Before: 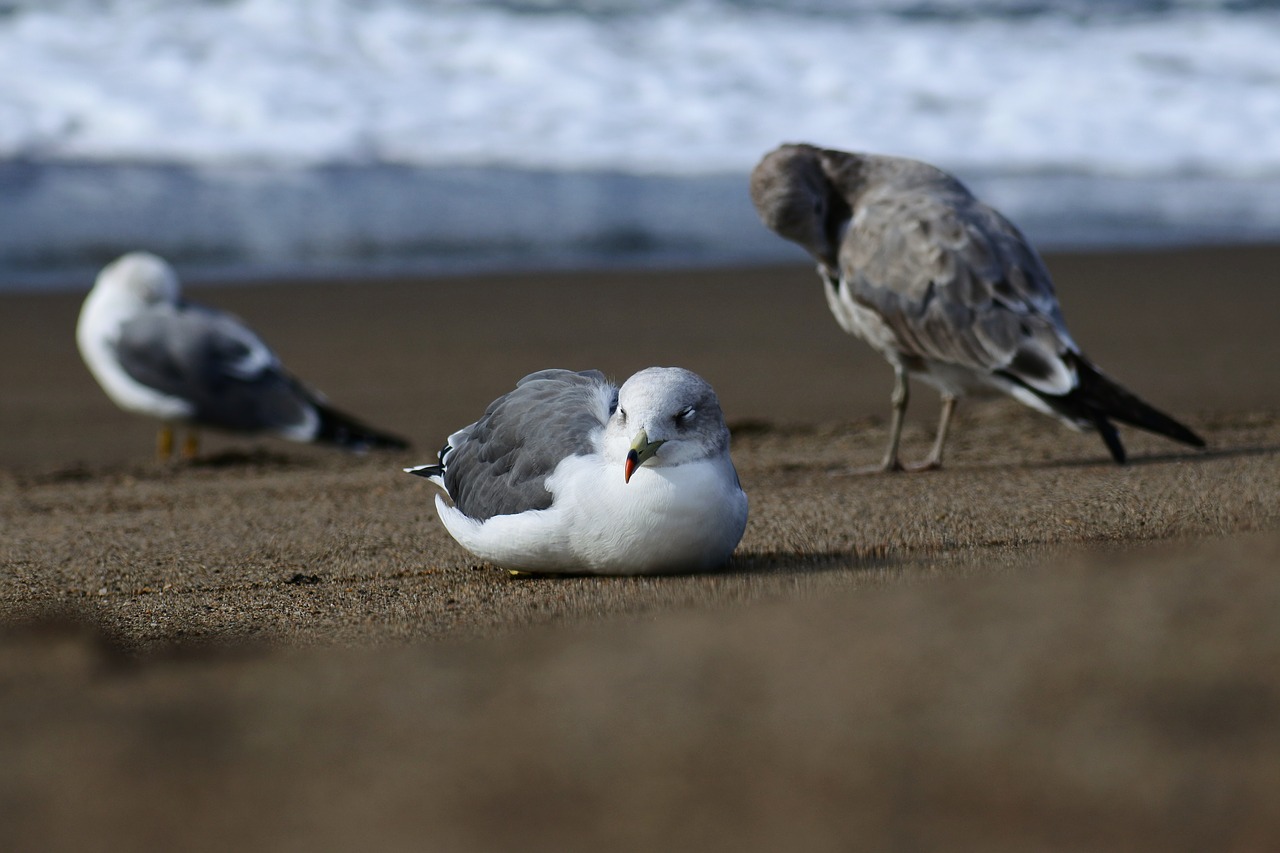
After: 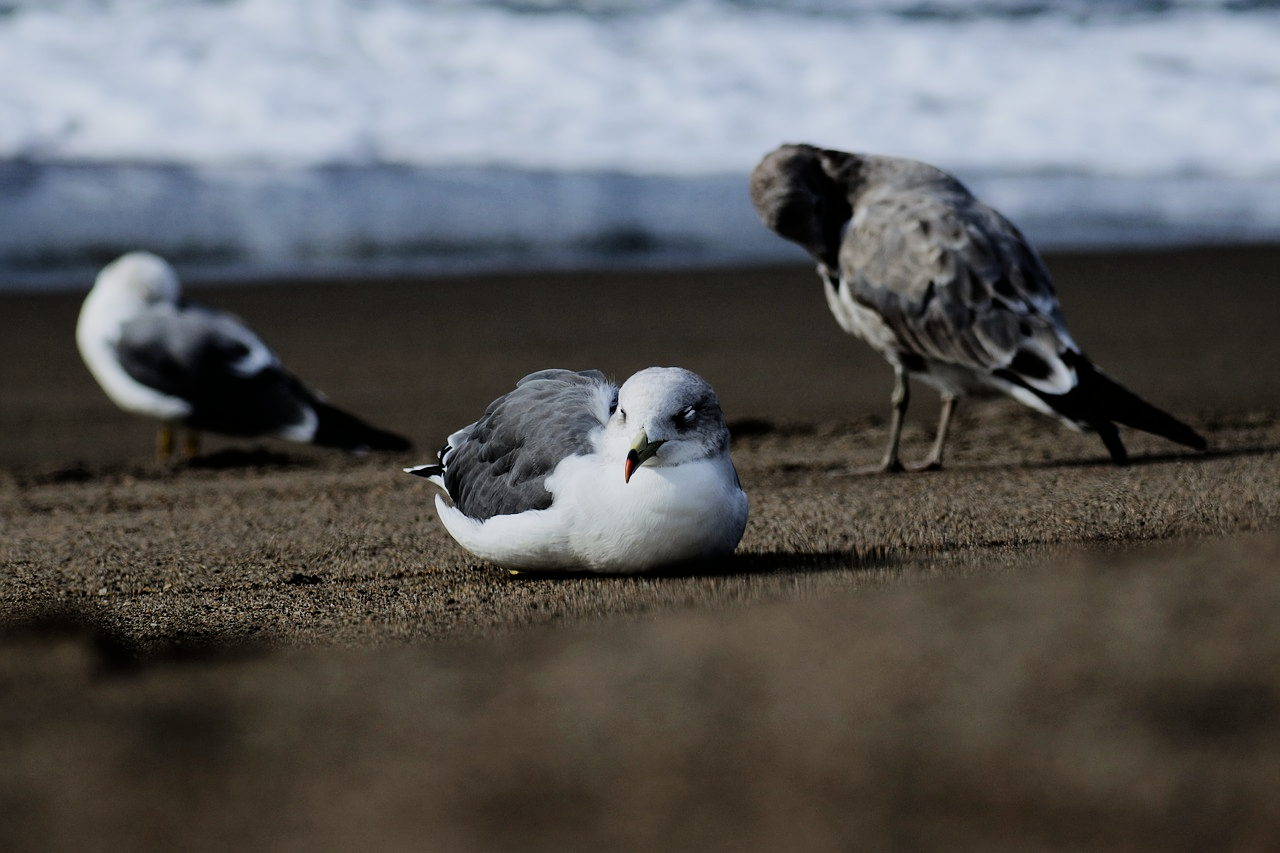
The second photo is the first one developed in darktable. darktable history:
filmic rgb: black relative exposure -5.01 EV, white relative exposure 3.99 EV, threshold 5.95 EV, hardness 2.89, contrast 1.3, highlights saturation mix -30.03%, enable highlight reconstruction true
